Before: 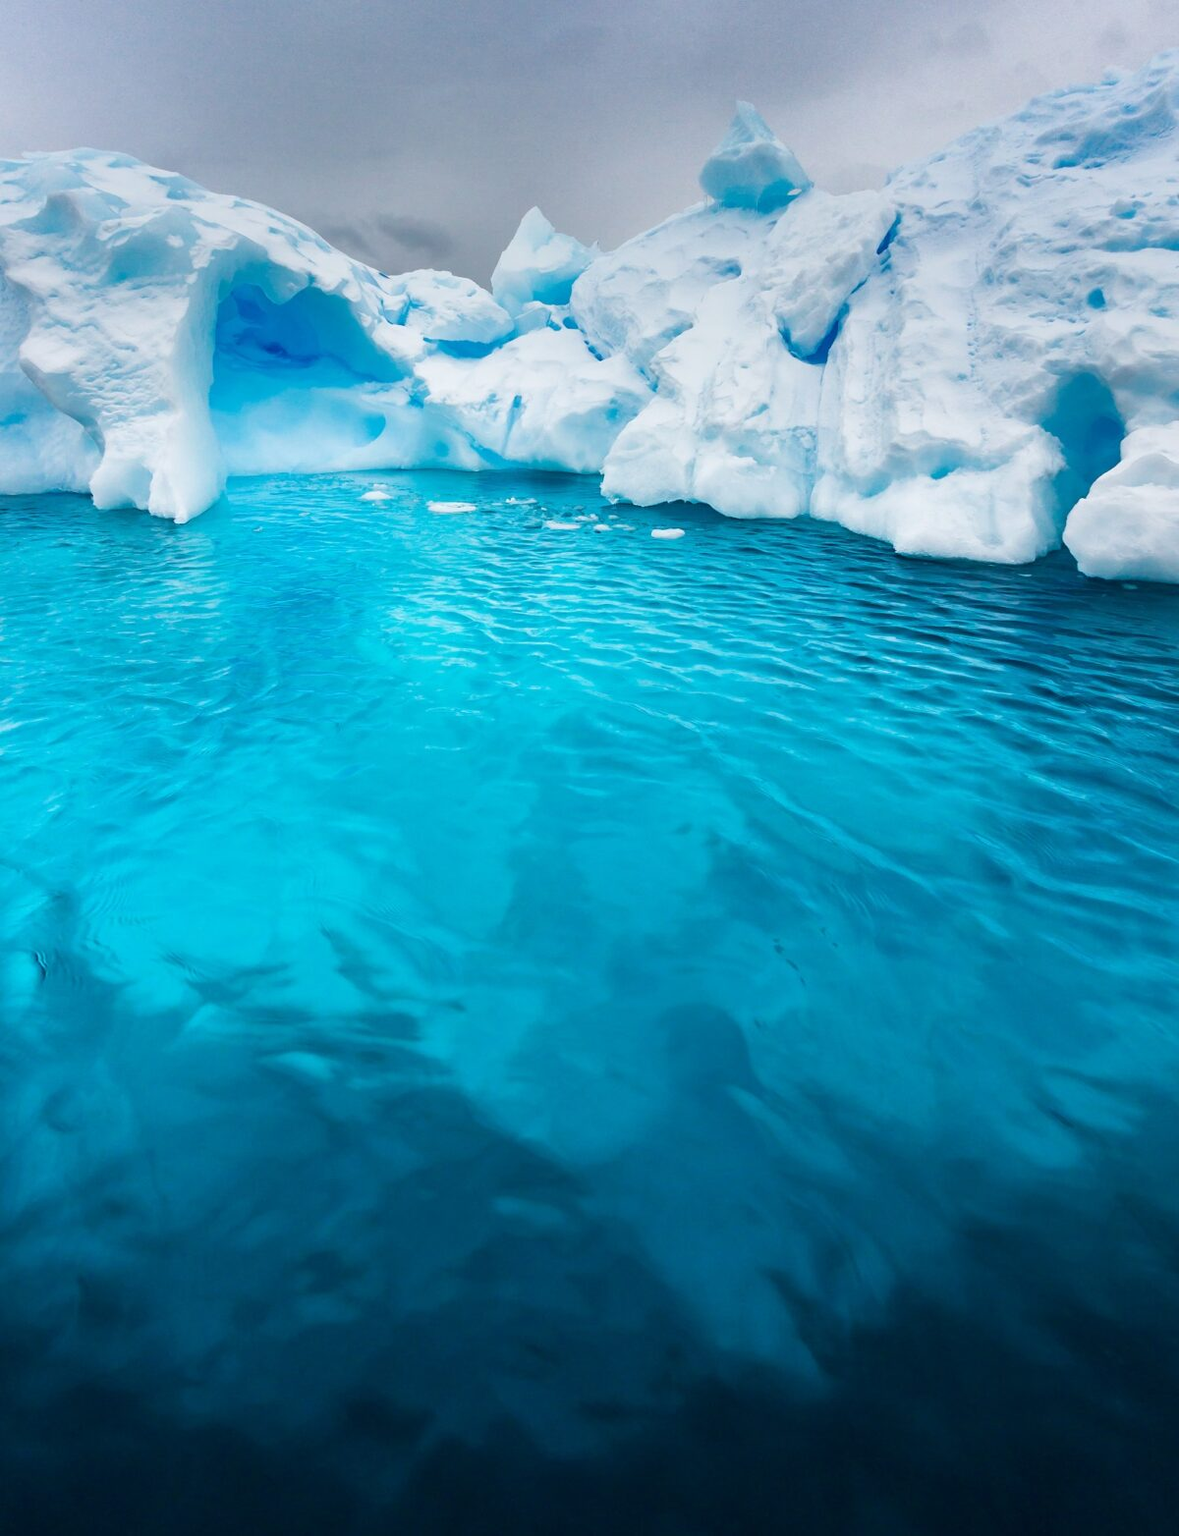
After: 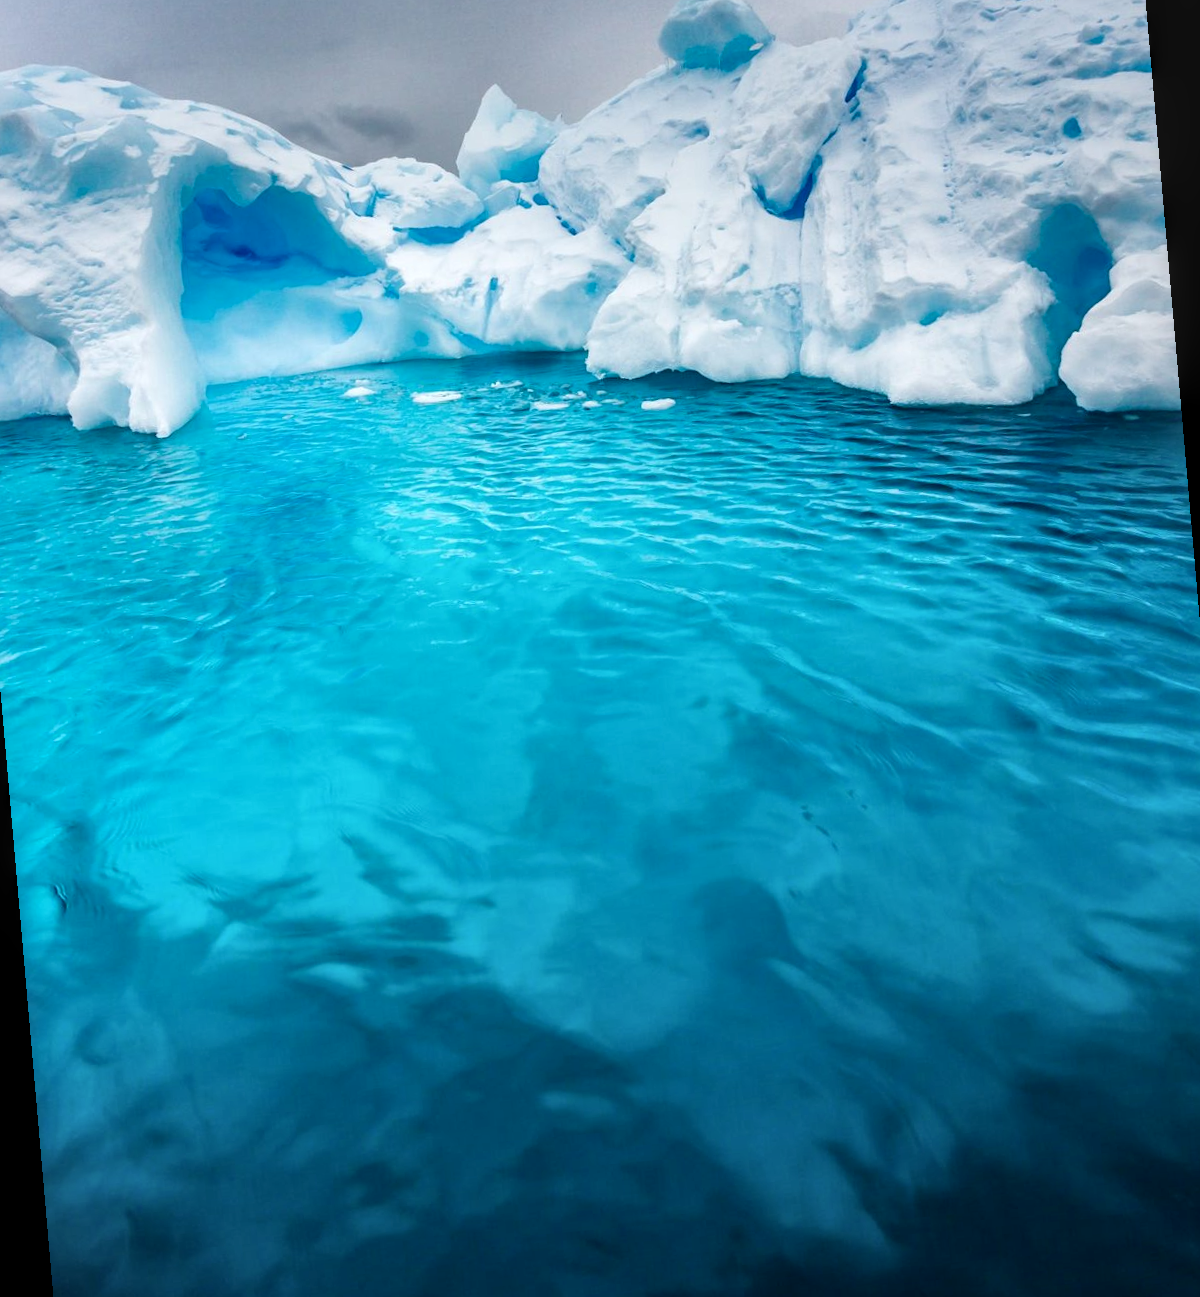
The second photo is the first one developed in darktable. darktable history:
rotate and perspective: rotation -5°, crop left 0.05, crop right 0.952, crop top 0.11, crop bottom 0.89
local contrast: detail 130%
